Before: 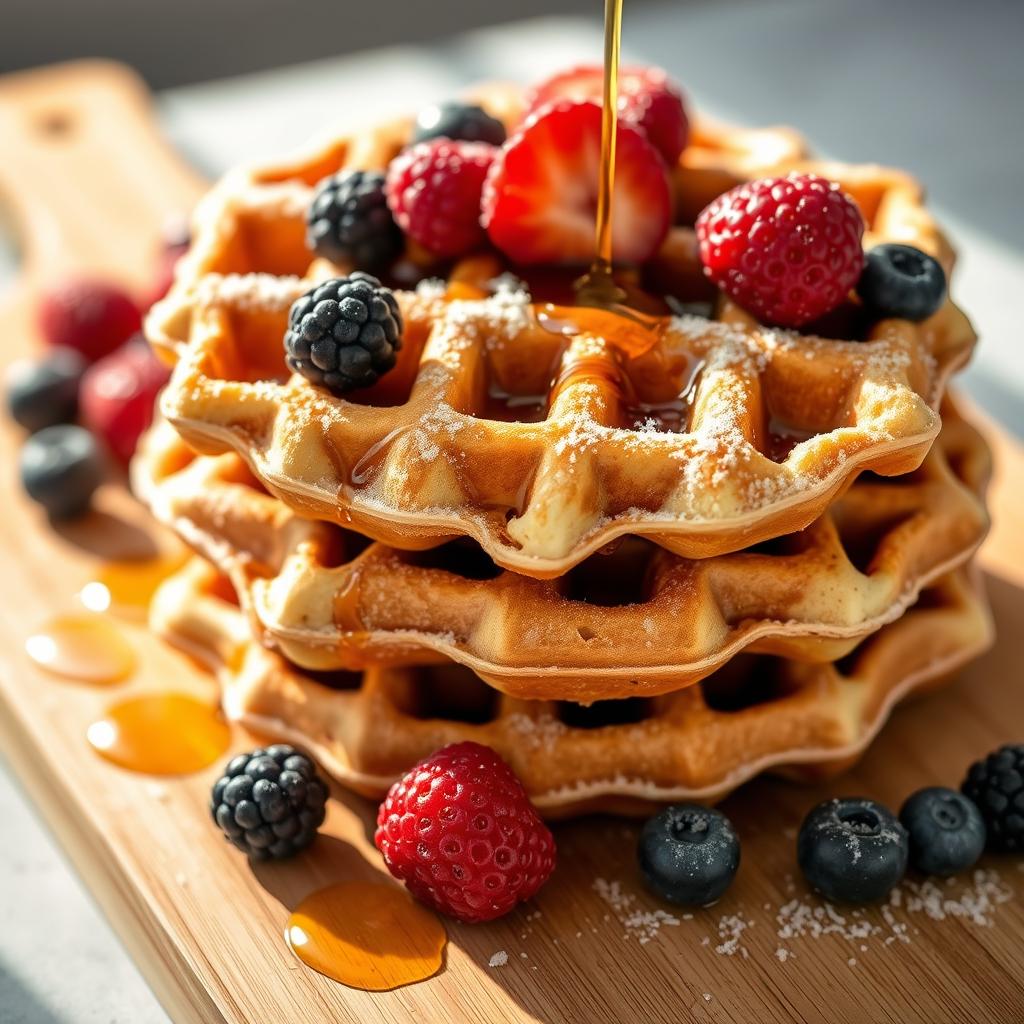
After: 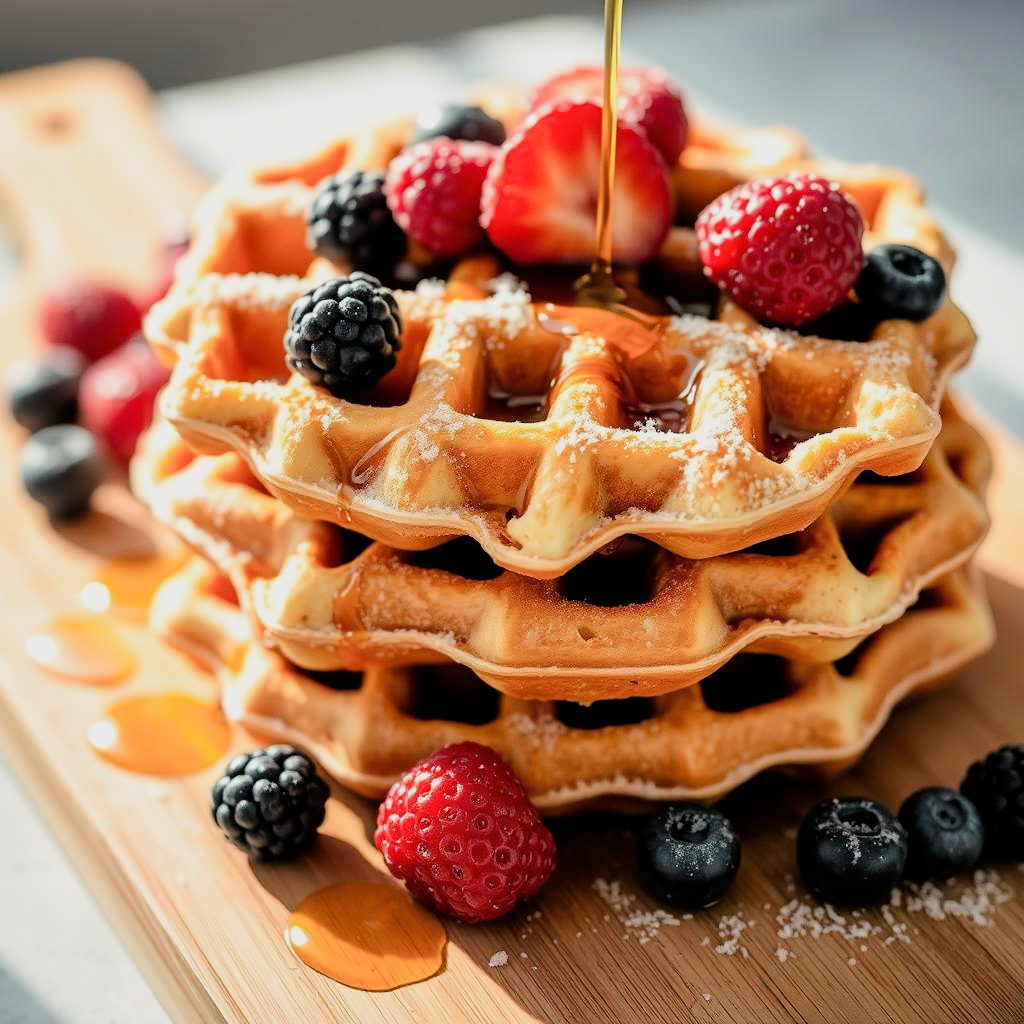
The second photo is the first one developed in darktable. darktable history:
tone equalizer: -8 EV -0.74 EV, -7 EV -0.706 EV, -6 EV -0.614 EV, -5 EV -0.412 EV, -3 EV 0.381 EV, -2 EV 0.6 EV, -1 EV 0.701 EV, +0 EV 0.757 EV
filmic rgb: black relative exposure -7.65 EV, white relative exposure 4.56 EV, threshold 2.96 EV, hardness 3.61, iterations of high-quality reconstruction 0, enable highlight reconstruction true
